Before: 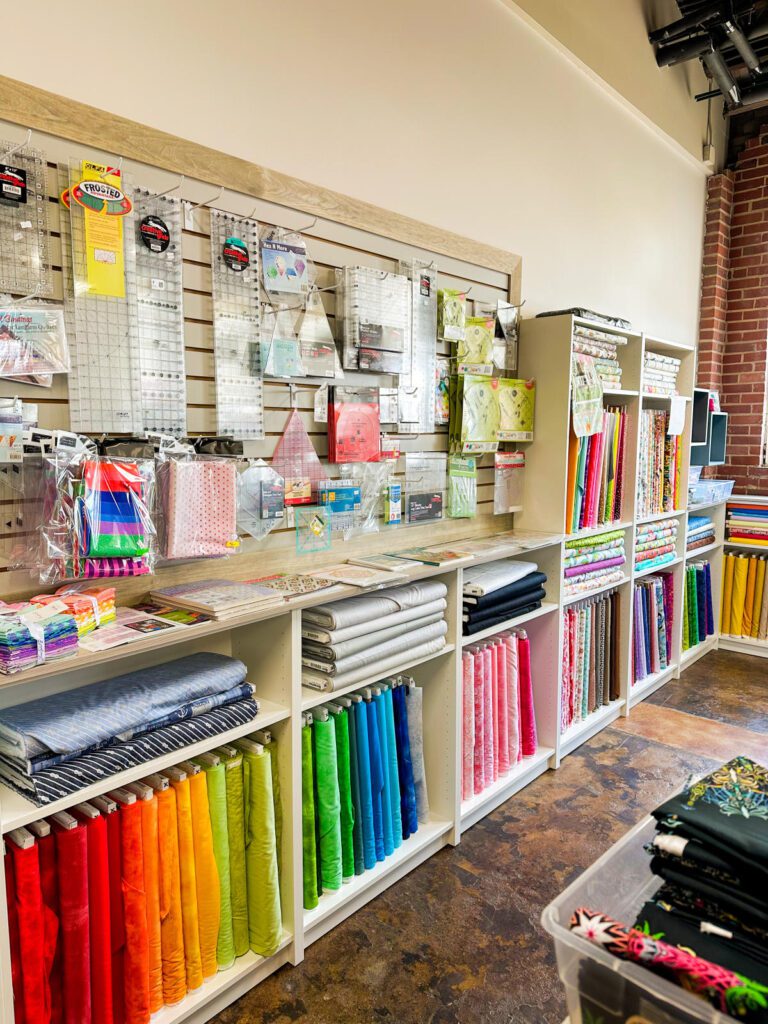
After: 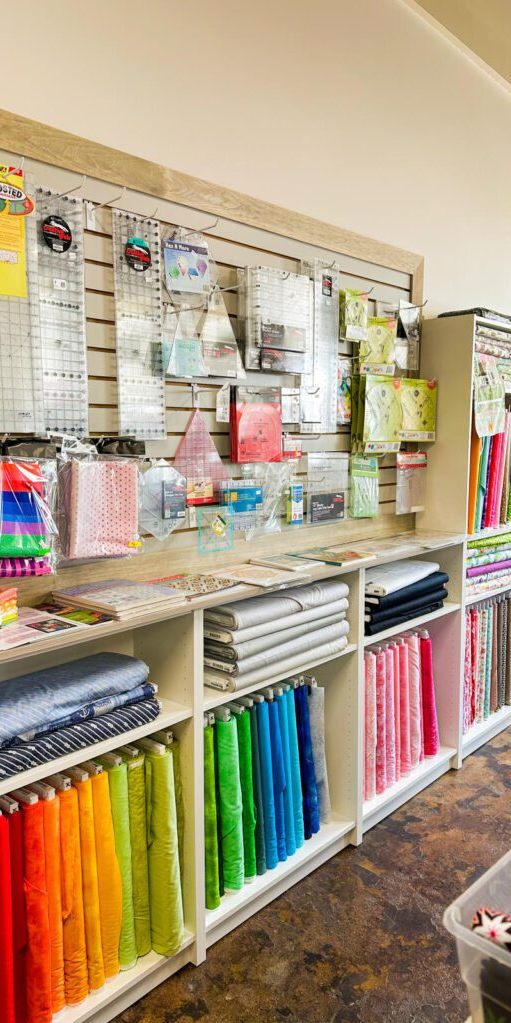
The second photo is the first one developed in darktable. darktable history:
crop and rotate: left 12.857%, right 20.562%
